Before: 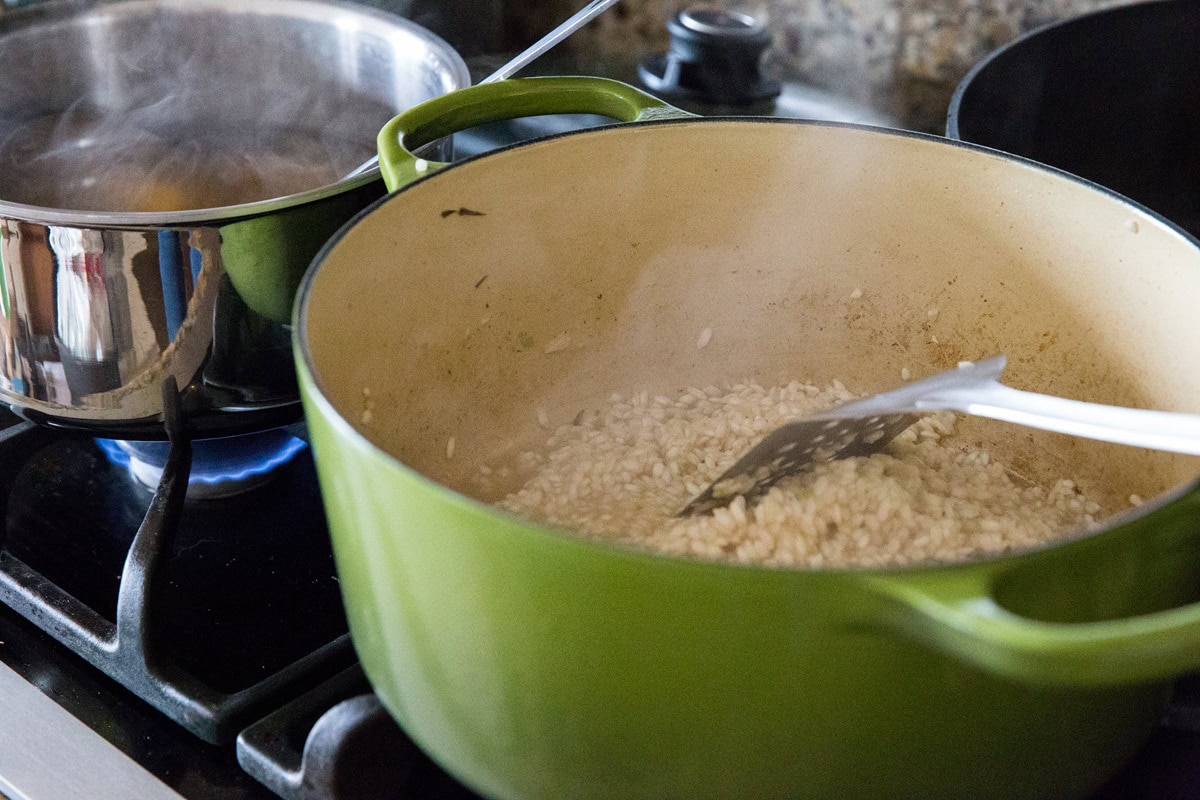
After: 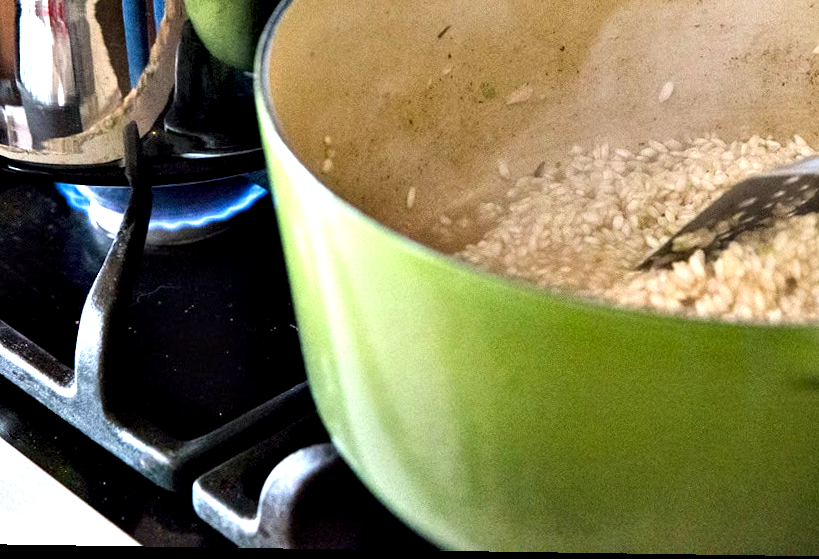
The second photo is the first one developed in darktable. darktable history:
crop and rotate: angle -0.832°, left 3.708%, top 31.518%, right 28.632%
contrast equalizer: octaves 7, y [[0.6 ×6], [0.55 ×6], [0 ×6], [0 ×6], [0 ×6]]
shadows and highlights: shadows 20.88, highlights -35.57, soften with gaussian
exposure: black level correction 0, exposure 0.696 EV, compensate highlight preservation false
